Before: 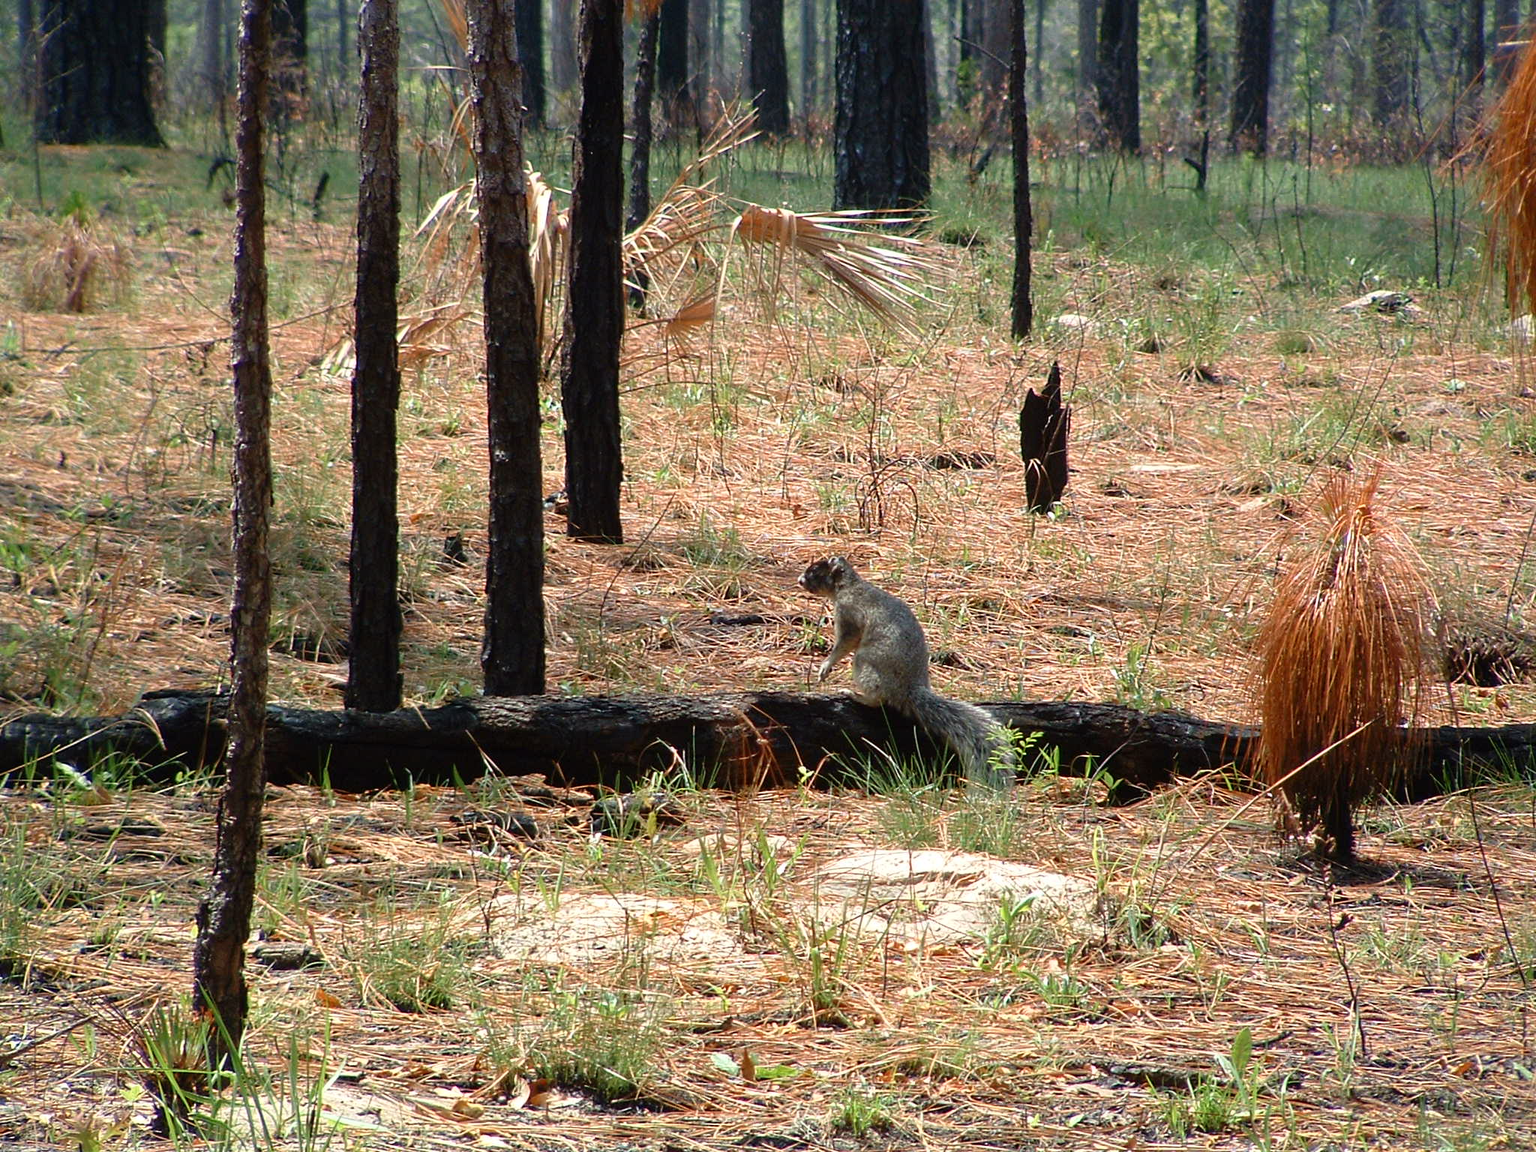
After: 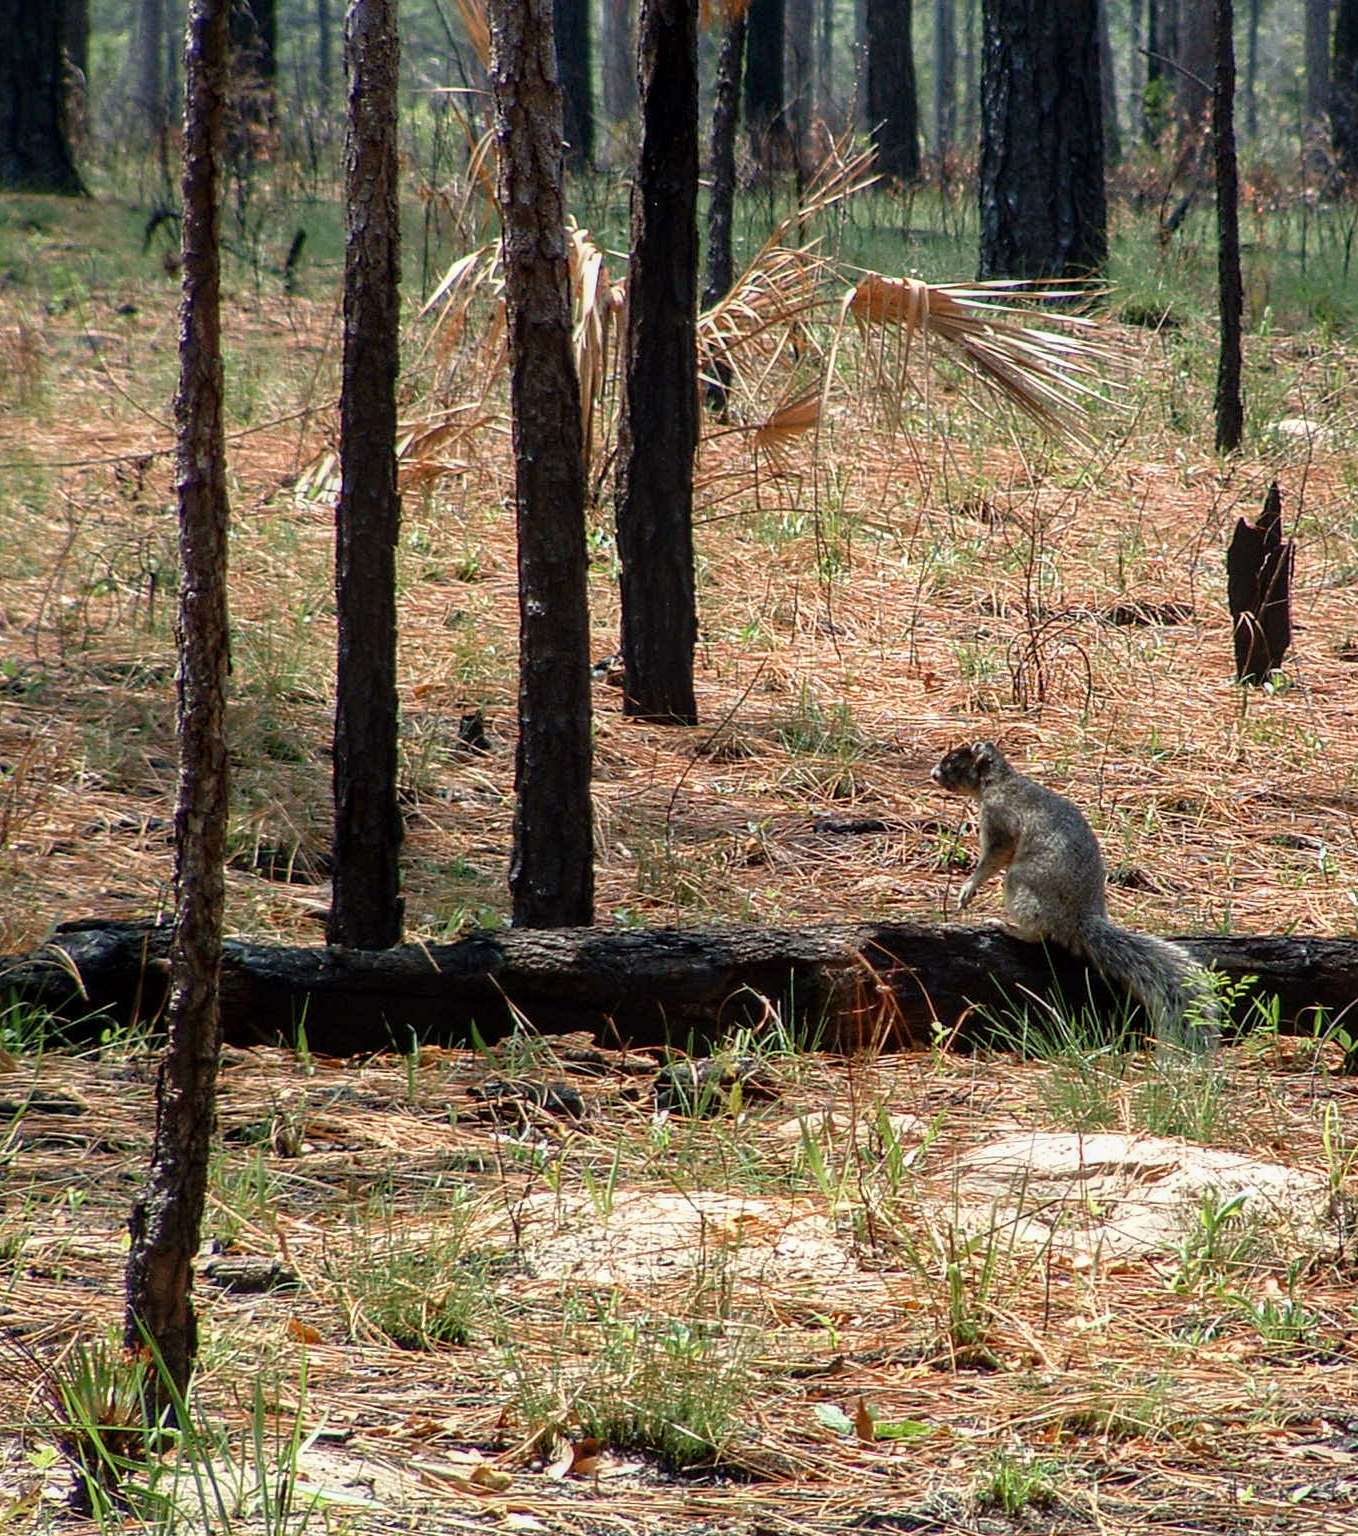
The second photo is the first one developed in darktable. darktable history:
local contrast: on, module defaults
tone equalizer: on, module defaults
exposure: exposure -0.156 EV, compensate exposure bias true, compensate highlight preservation false
crop and rotate: left 6.537%, right 27.109%
